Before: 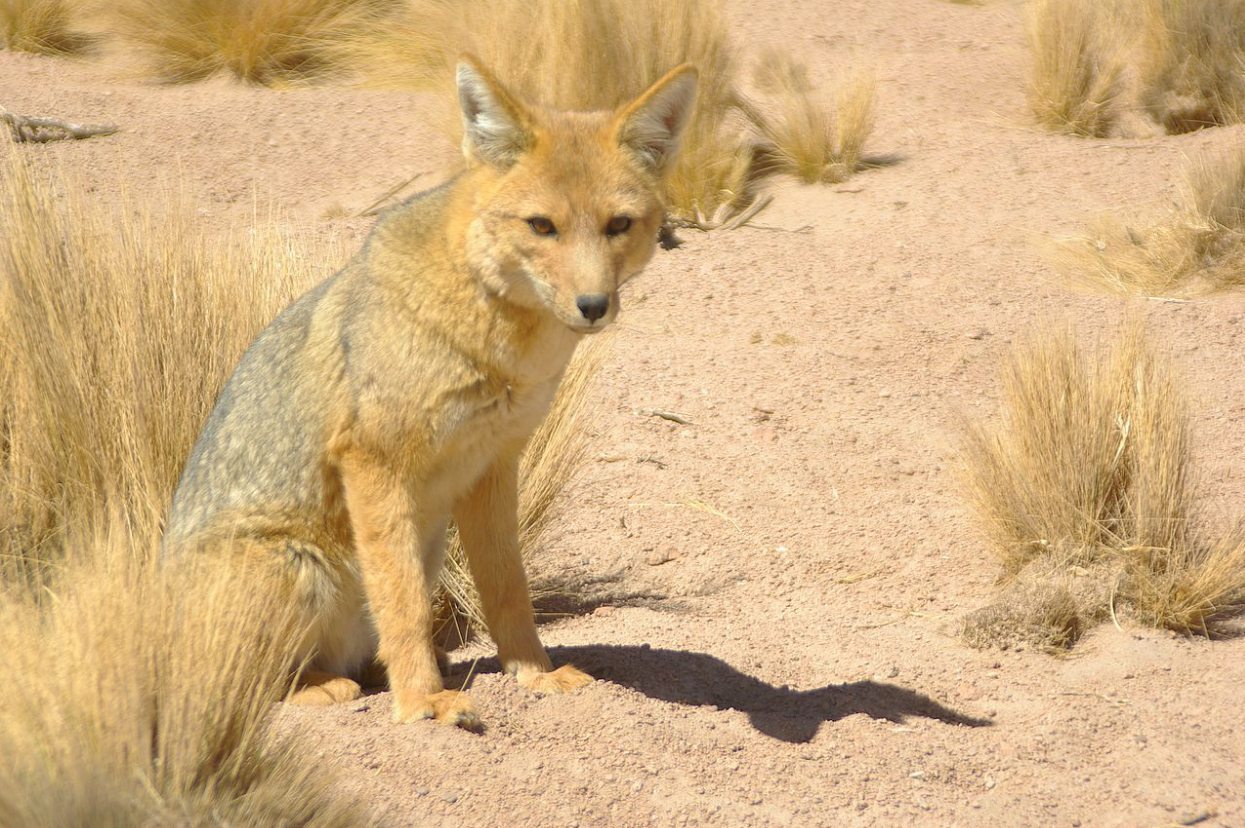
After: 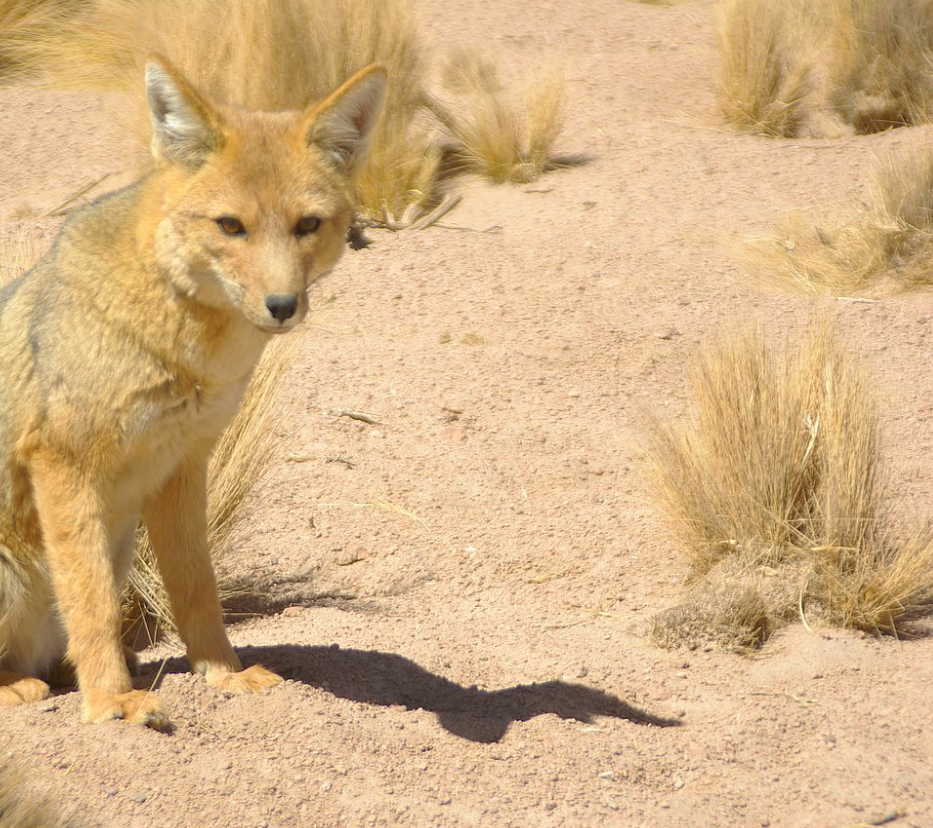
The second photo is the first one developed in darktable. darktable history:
crop and rotate: left 25.01%
